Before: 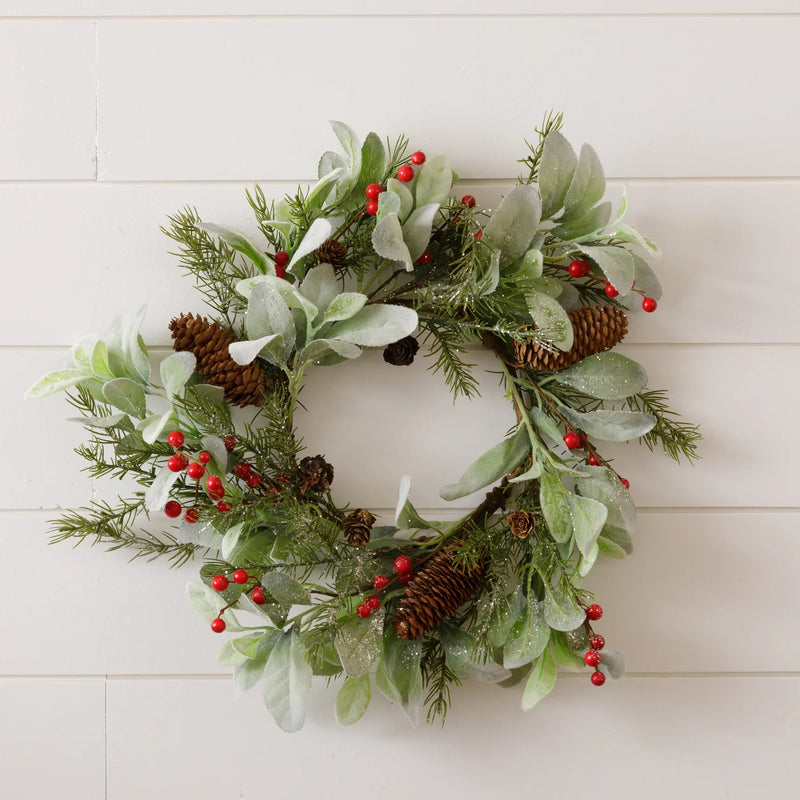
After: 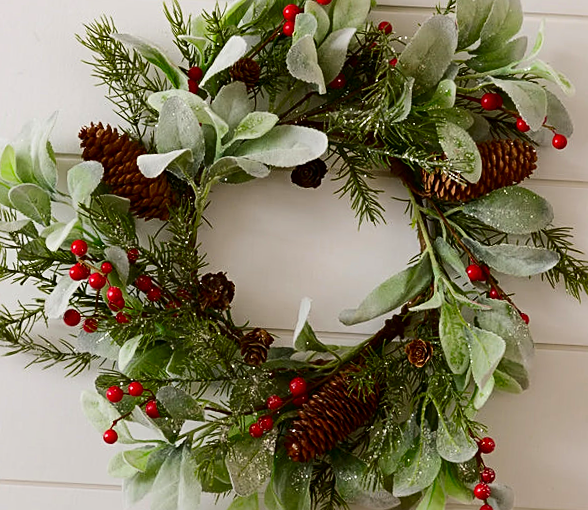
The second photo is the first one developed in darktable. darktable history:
sharpen: on, module defaults
contrast brightness saturation: contrast 0.21, brightness -0.11, saturation 0.21
crop and rotate: angle -3.37°, left 9.79%, top 20.73%, right 12.42%, bottom 11.82%
shadows and highlights: shadows 25, white point adjustment -3, highlights -30
